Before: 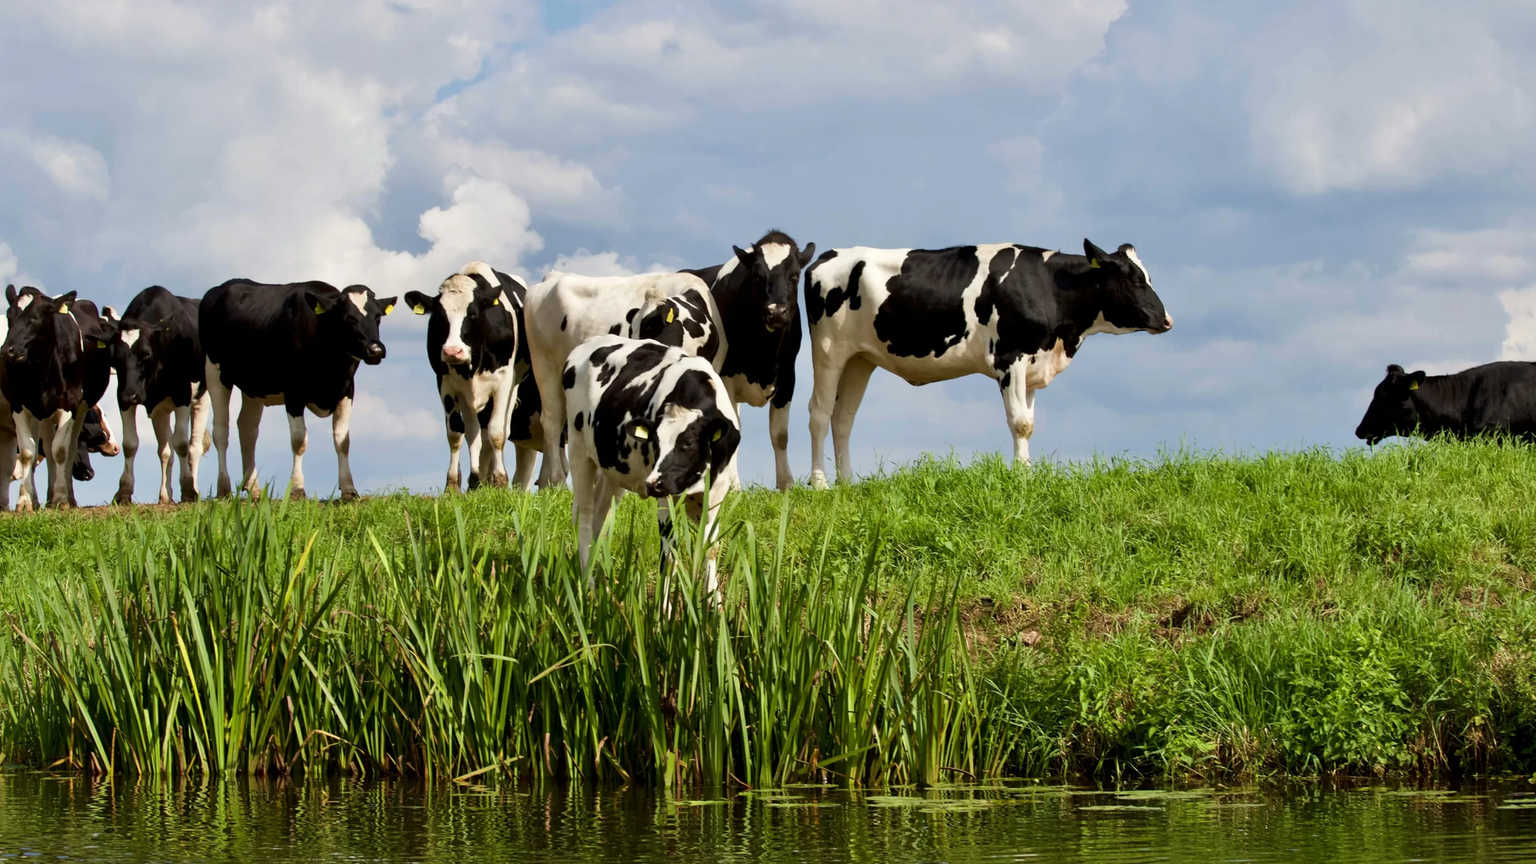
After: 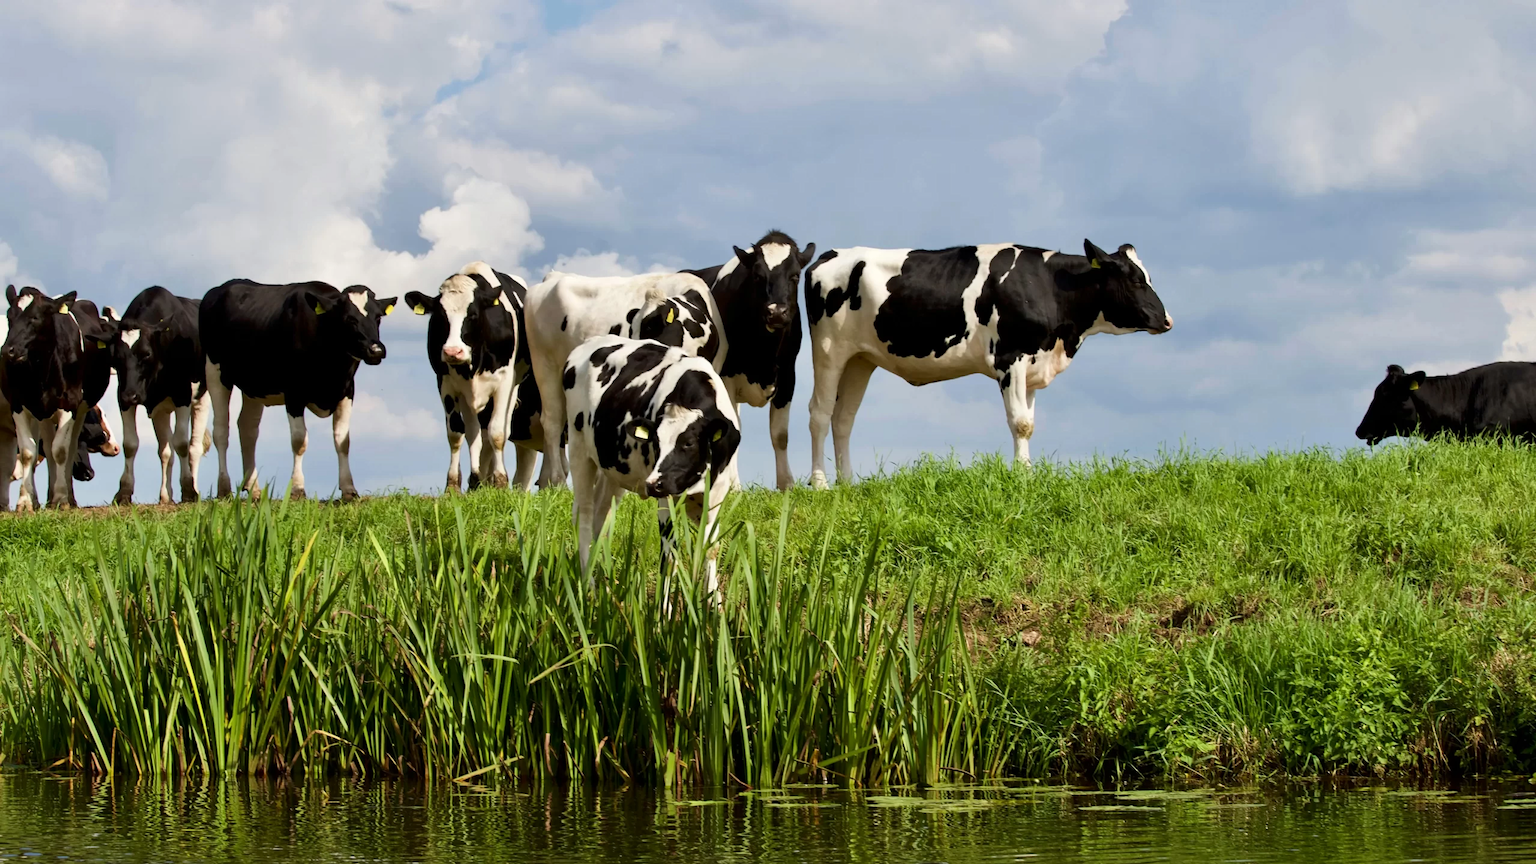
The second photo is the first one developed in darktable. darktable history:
contrast equalizer: octaves 7, y [[0.5 ×6], [0.5 ×6], [0.975, 0.964, 0.925, 0.865, 0.793, 0.721], [0 ×6], [0 ×6]]
contrast brightness saturation: contrast 0.074
